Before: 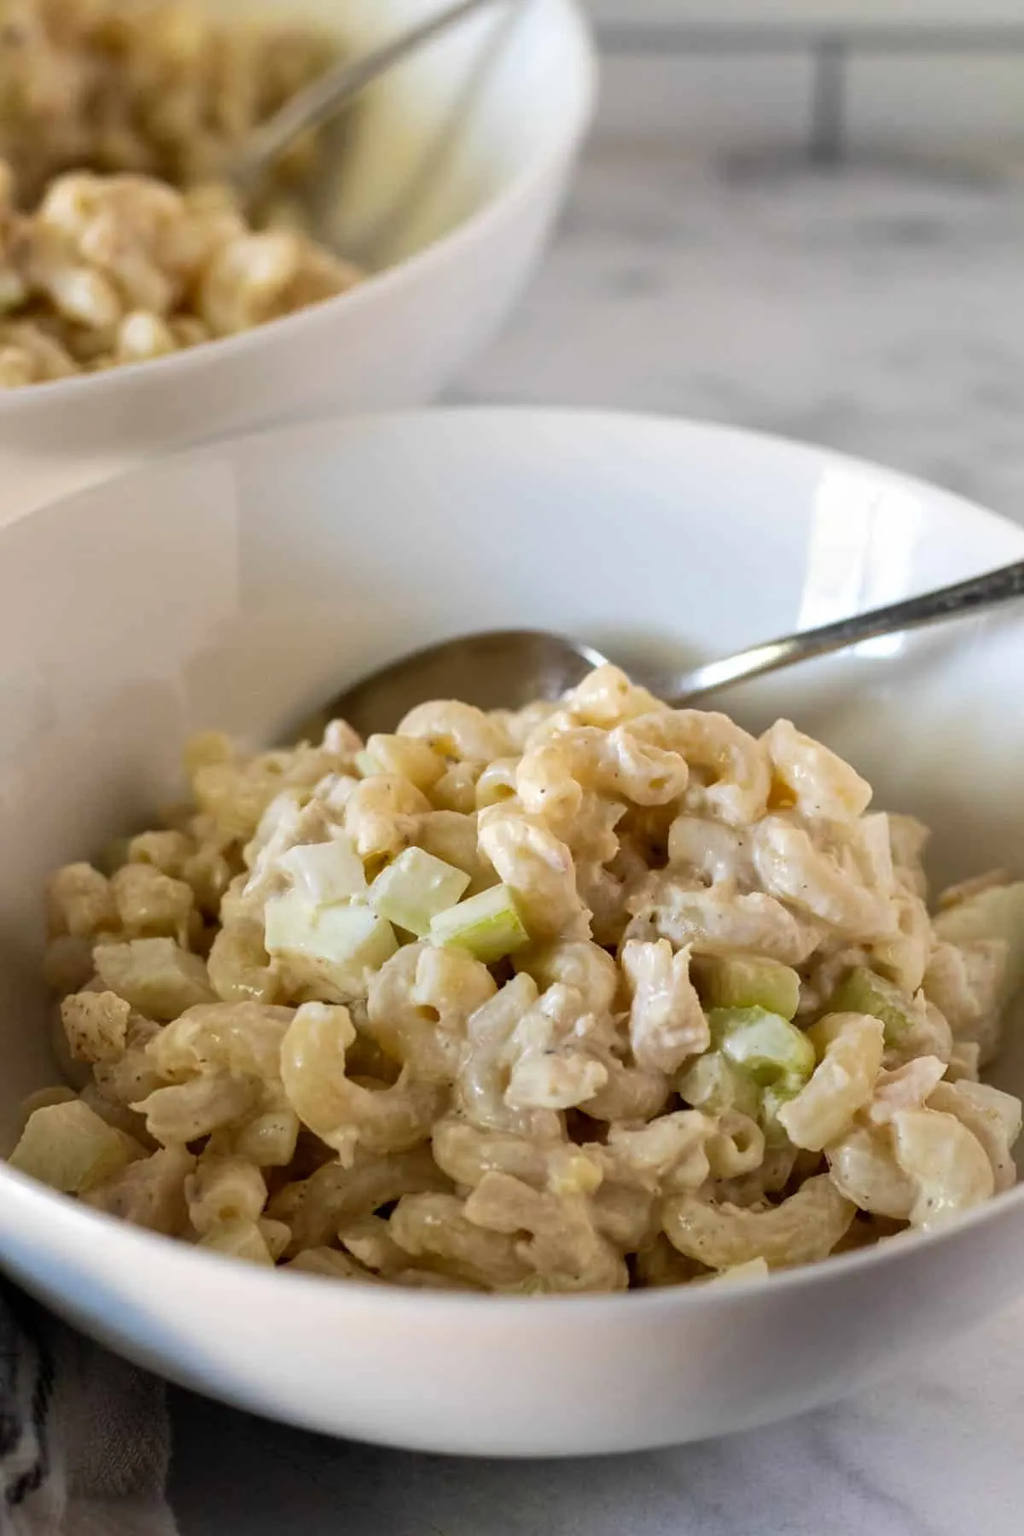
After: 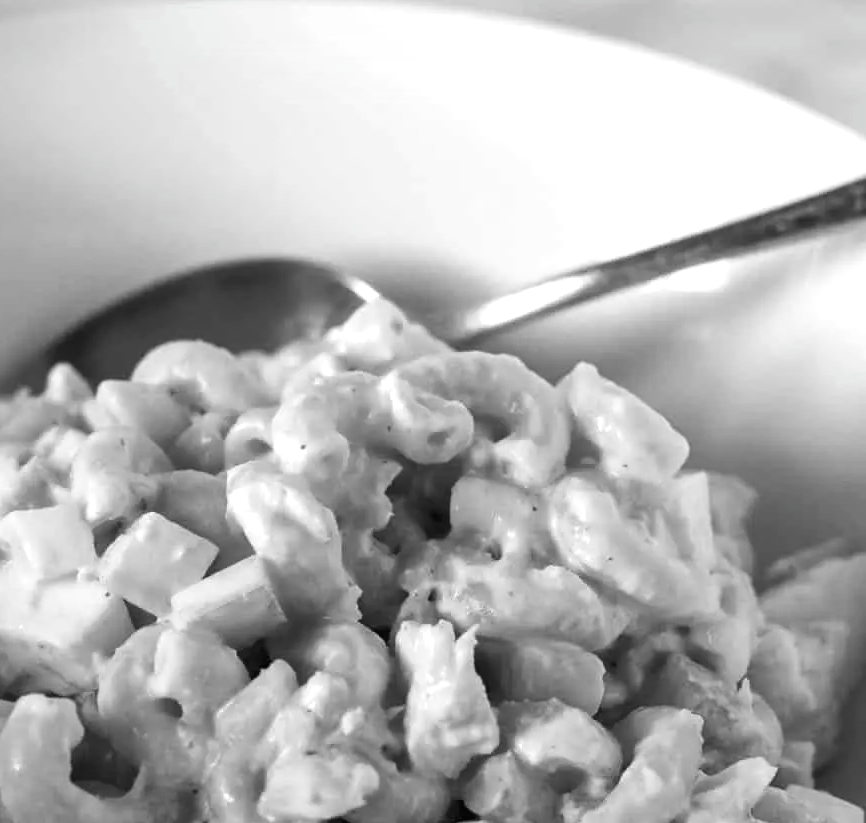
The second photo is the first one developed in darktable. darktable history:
crop and rotate: left 27.768%, top 26.711%, bottom 27.563%
color balance rgb: perceptual saturation grading › global saturation 30.128%
color calibration: output gray [0.22, 0.42, 0.37, 0], illuminant as shot in camera, x 0.441, y 0.413, temperature 2907.53 K
color correction: highlights b* -0.028, saturation 1.78
contrast brightness saturation: contrast 0.102, saturation -0.37
